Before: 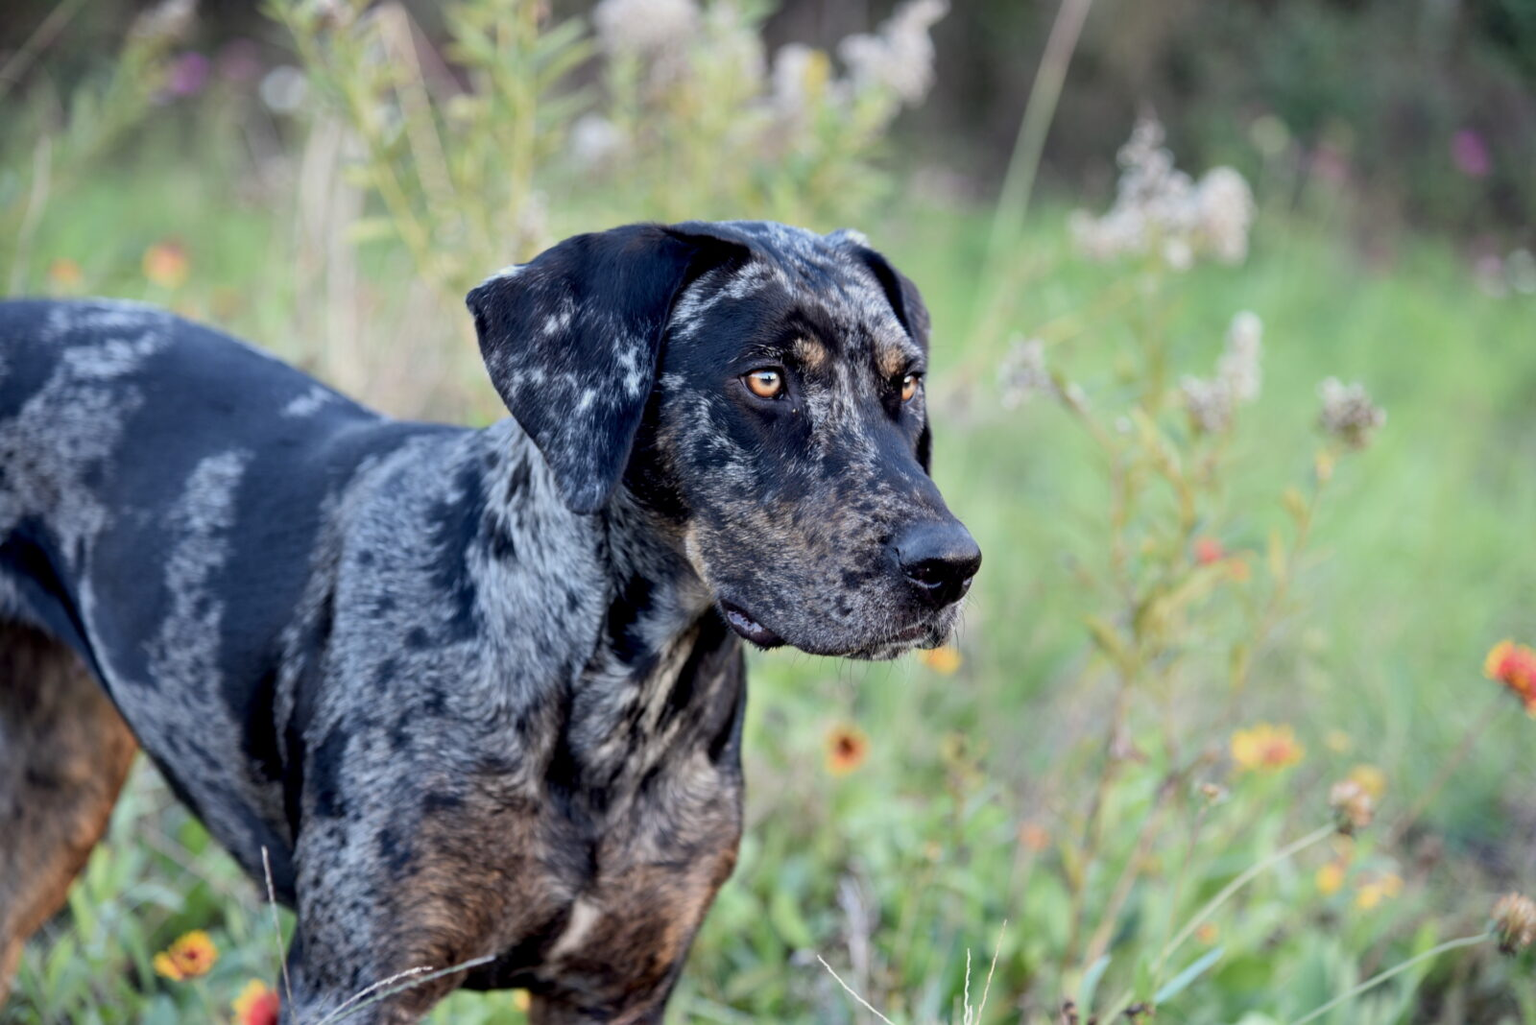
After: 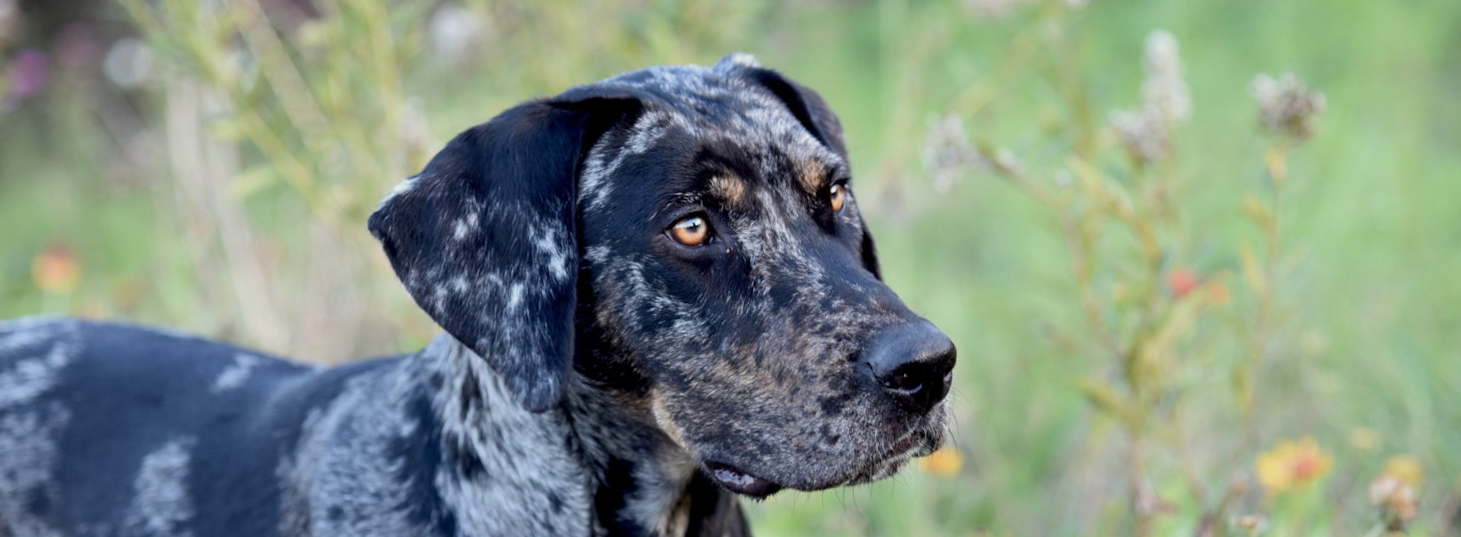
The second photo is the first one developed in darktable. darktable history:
rotate and perspective: rotation -14.8°, crop left 0.1, crop right 0.903, crop top 0.25, crop bottom 0.748
crop: bottom 24.988%
